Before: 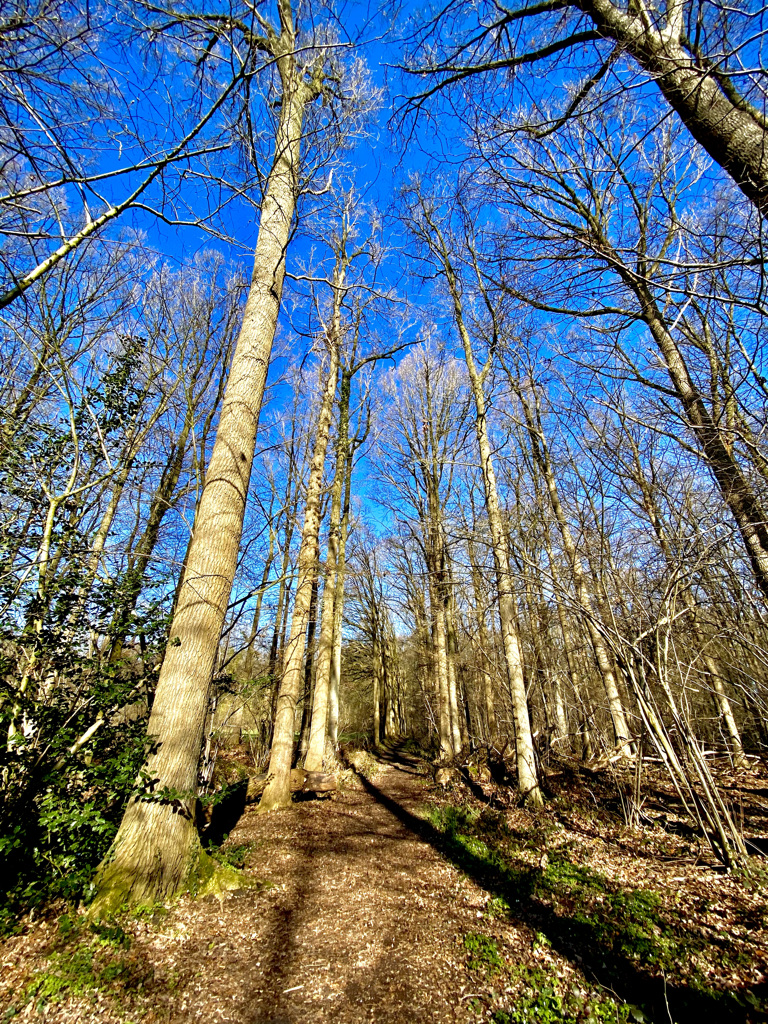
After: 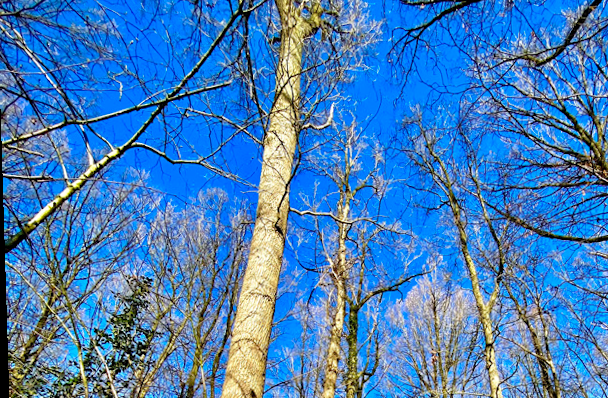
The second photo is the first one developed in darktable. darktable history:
crop: left 0.579%, top 7.627%, right 23.167%, bottom 54.275%
rotate and perspective: rotation -1.75°, automatic cropping off
